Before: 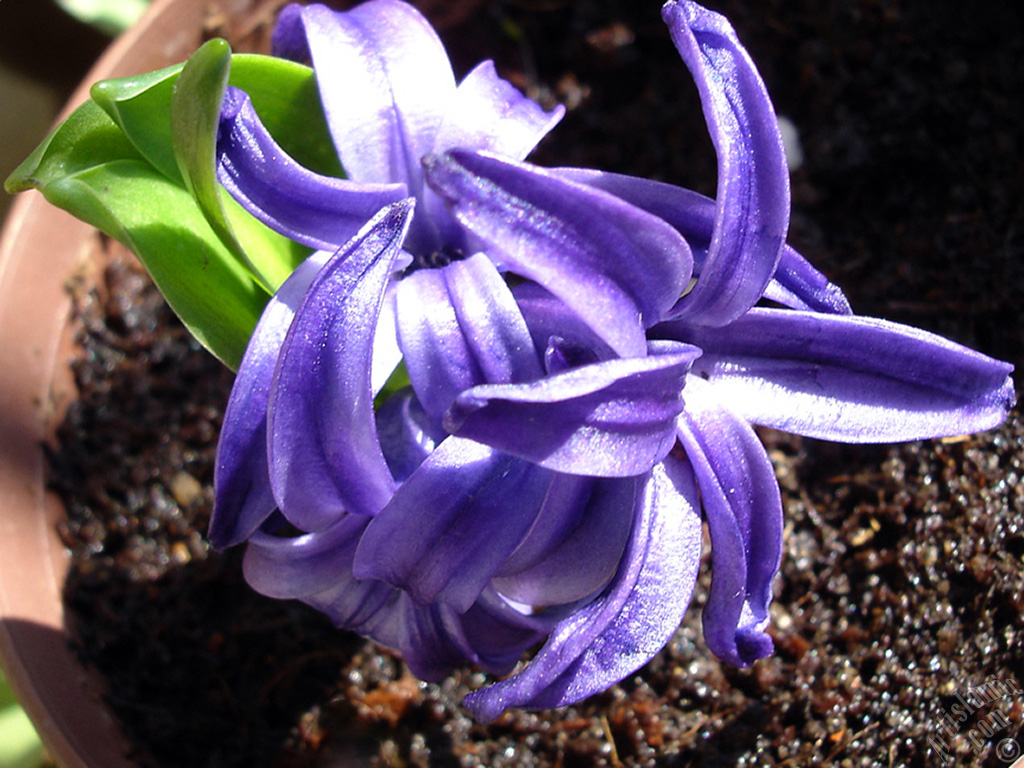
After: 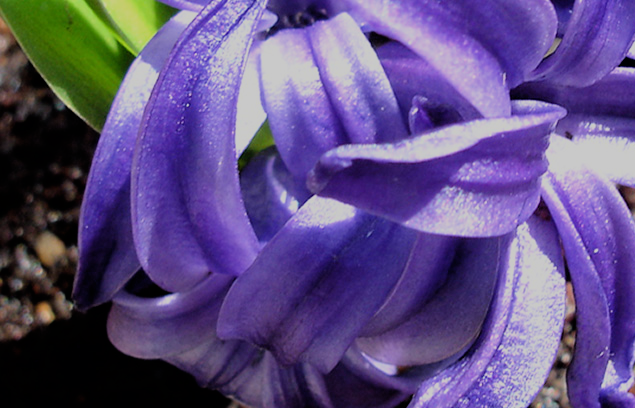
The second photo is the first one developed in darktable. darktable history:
crop: left 13.312%, top 31.28%, right 24.627%, bottom 15.582%
filmic rgb: black relative exposure -6.15 EV, white relative exposure 6.96 EV, hardness 2.23, color science v6 (2022)
tone curve: color space Lab, linked channels, preserve colors none
